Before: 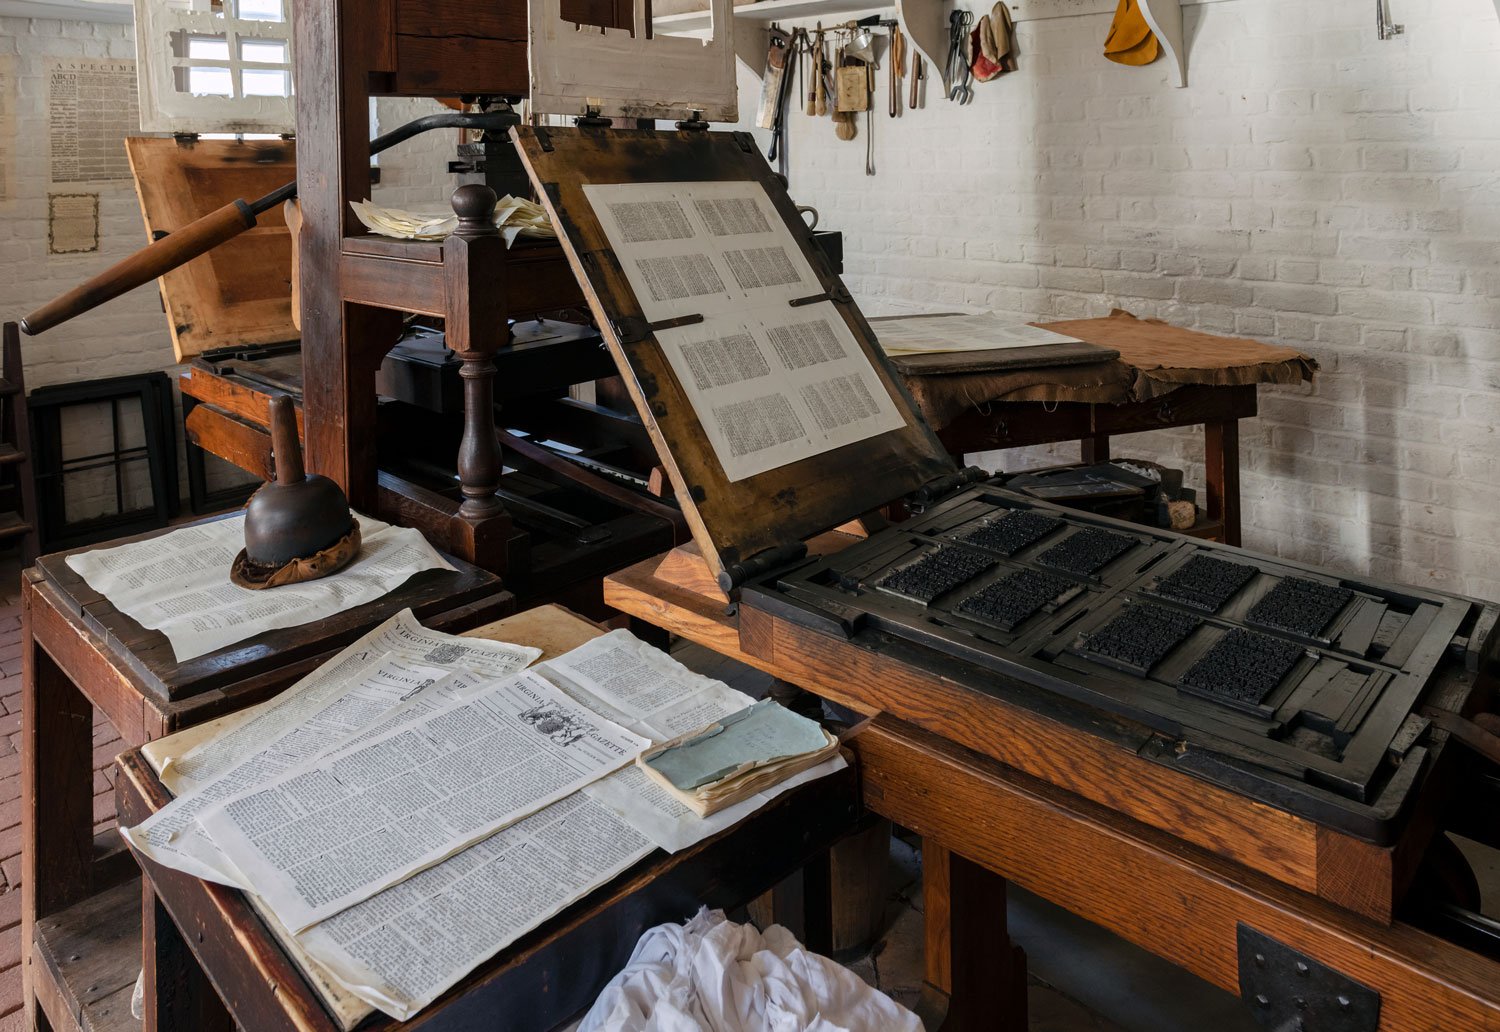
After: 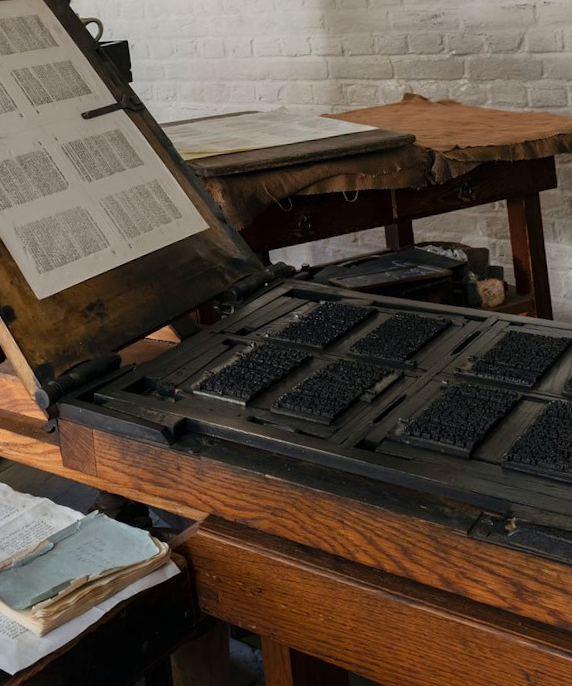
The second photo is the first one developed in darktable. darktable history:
rotate and perspective: rotation -5°, crop left 0.05, crop right 0.952, crop top 0.11, crop bottom 0.89
crop: left 45.721%, top 13.393%, right 14.118%, bottom 10.01%
